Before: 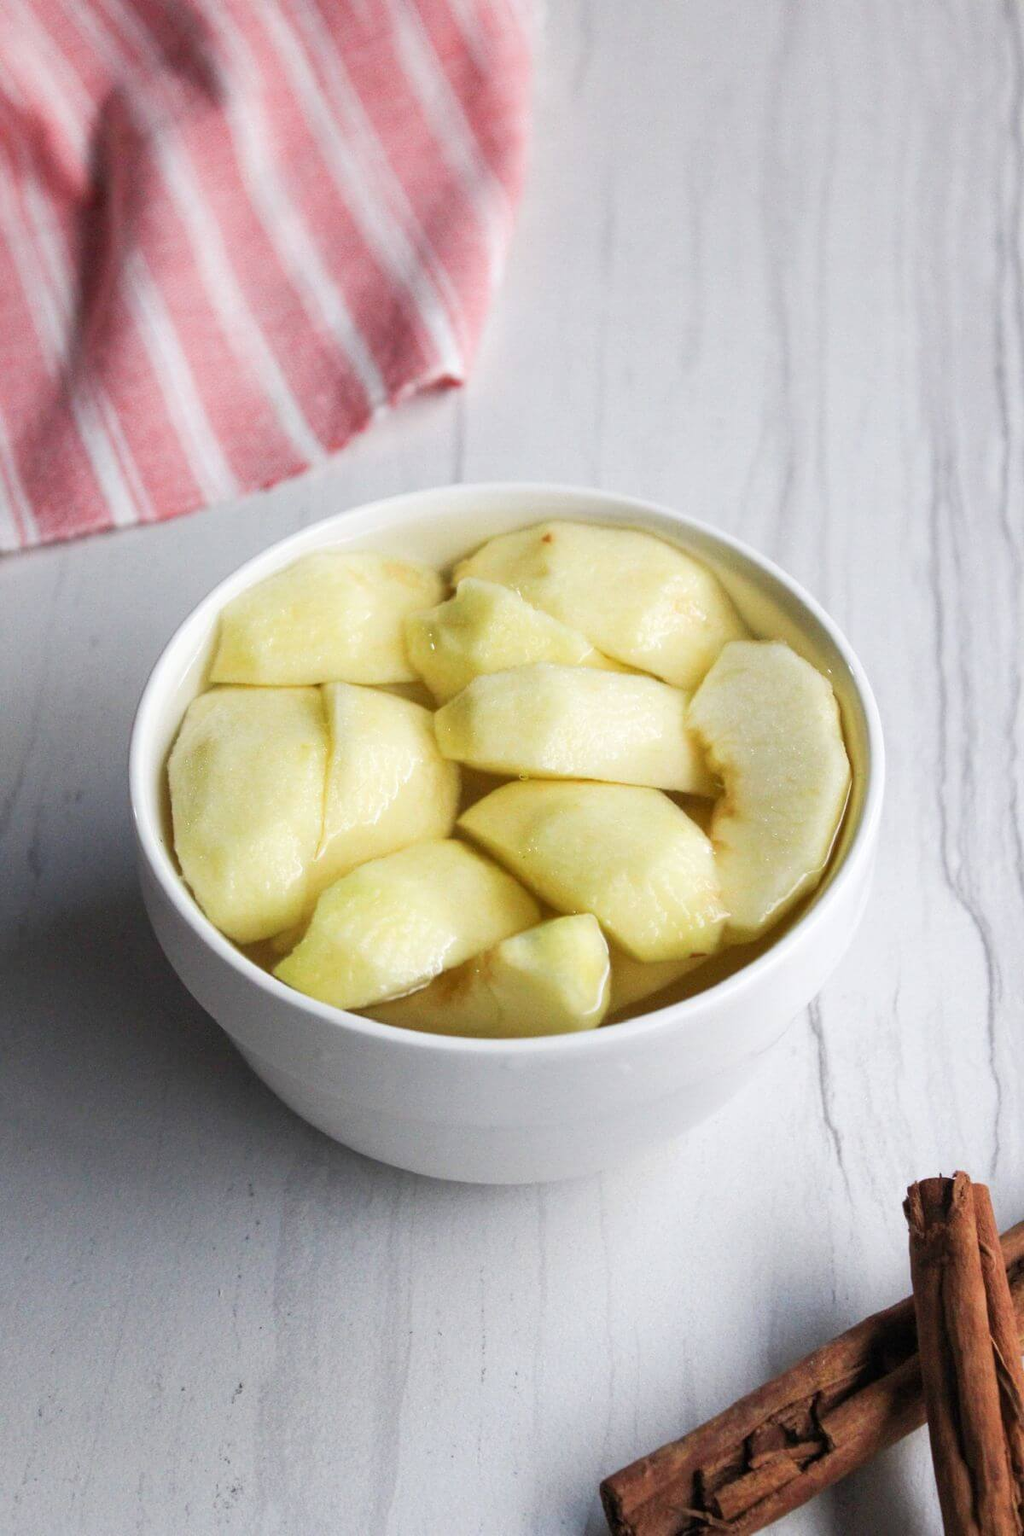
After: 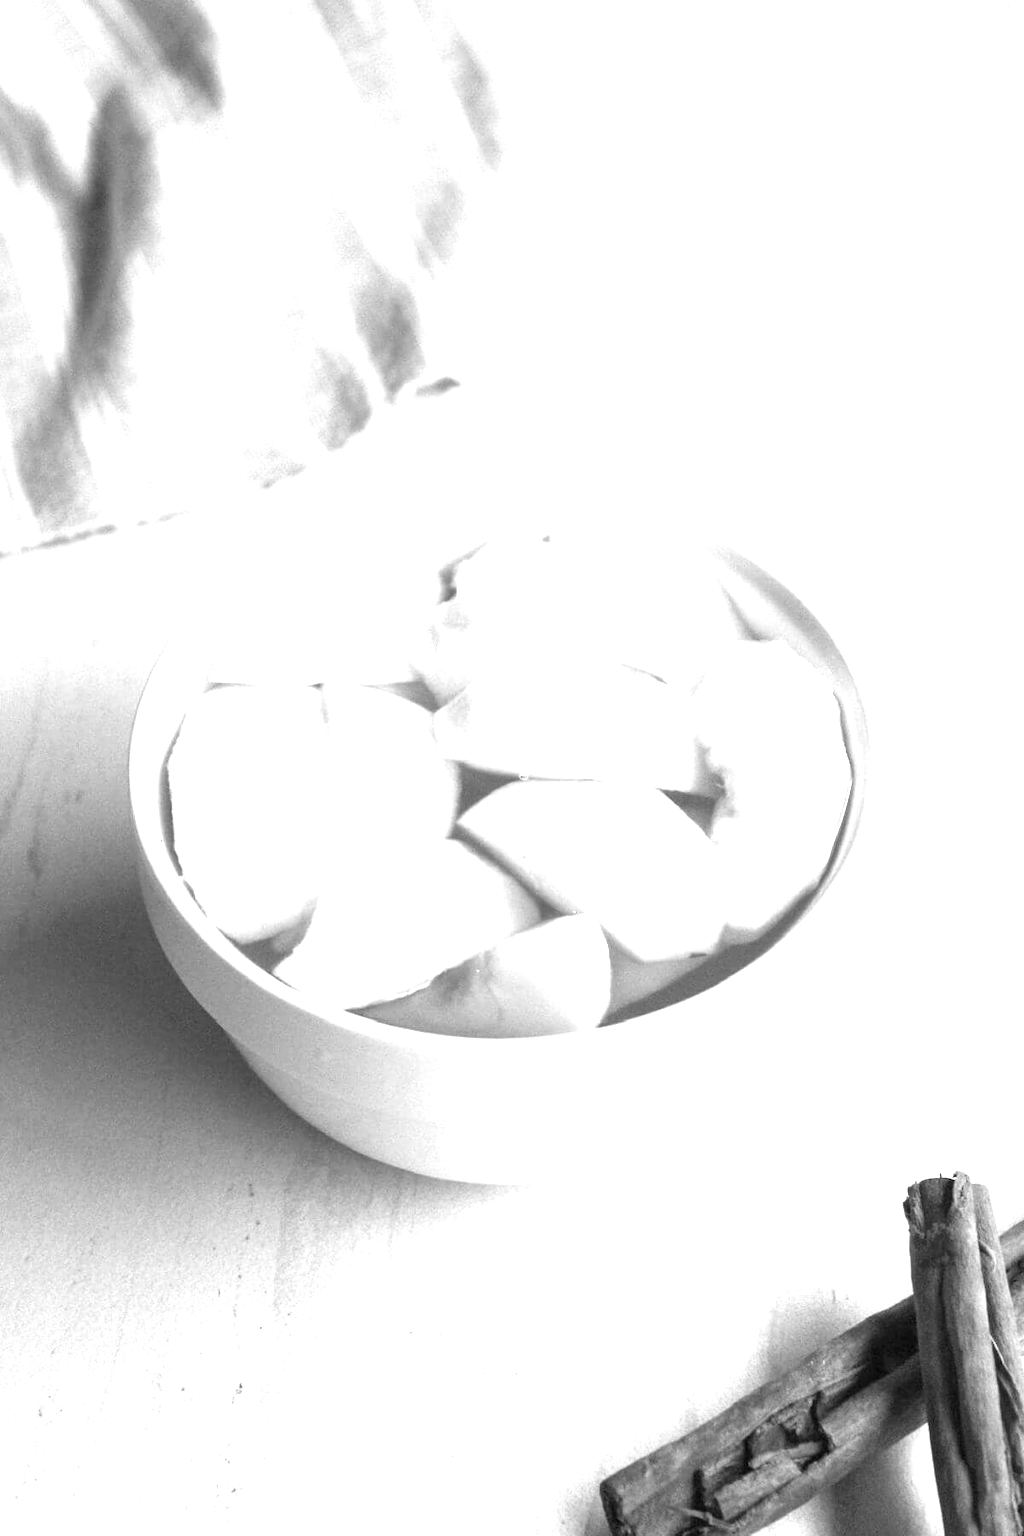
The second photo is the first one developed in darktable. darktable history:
monochrome: on, module defaults
exposure: black level correction 0, exposure 1.55 EV, compensate exposure bias true, compensate highlight preservation false
